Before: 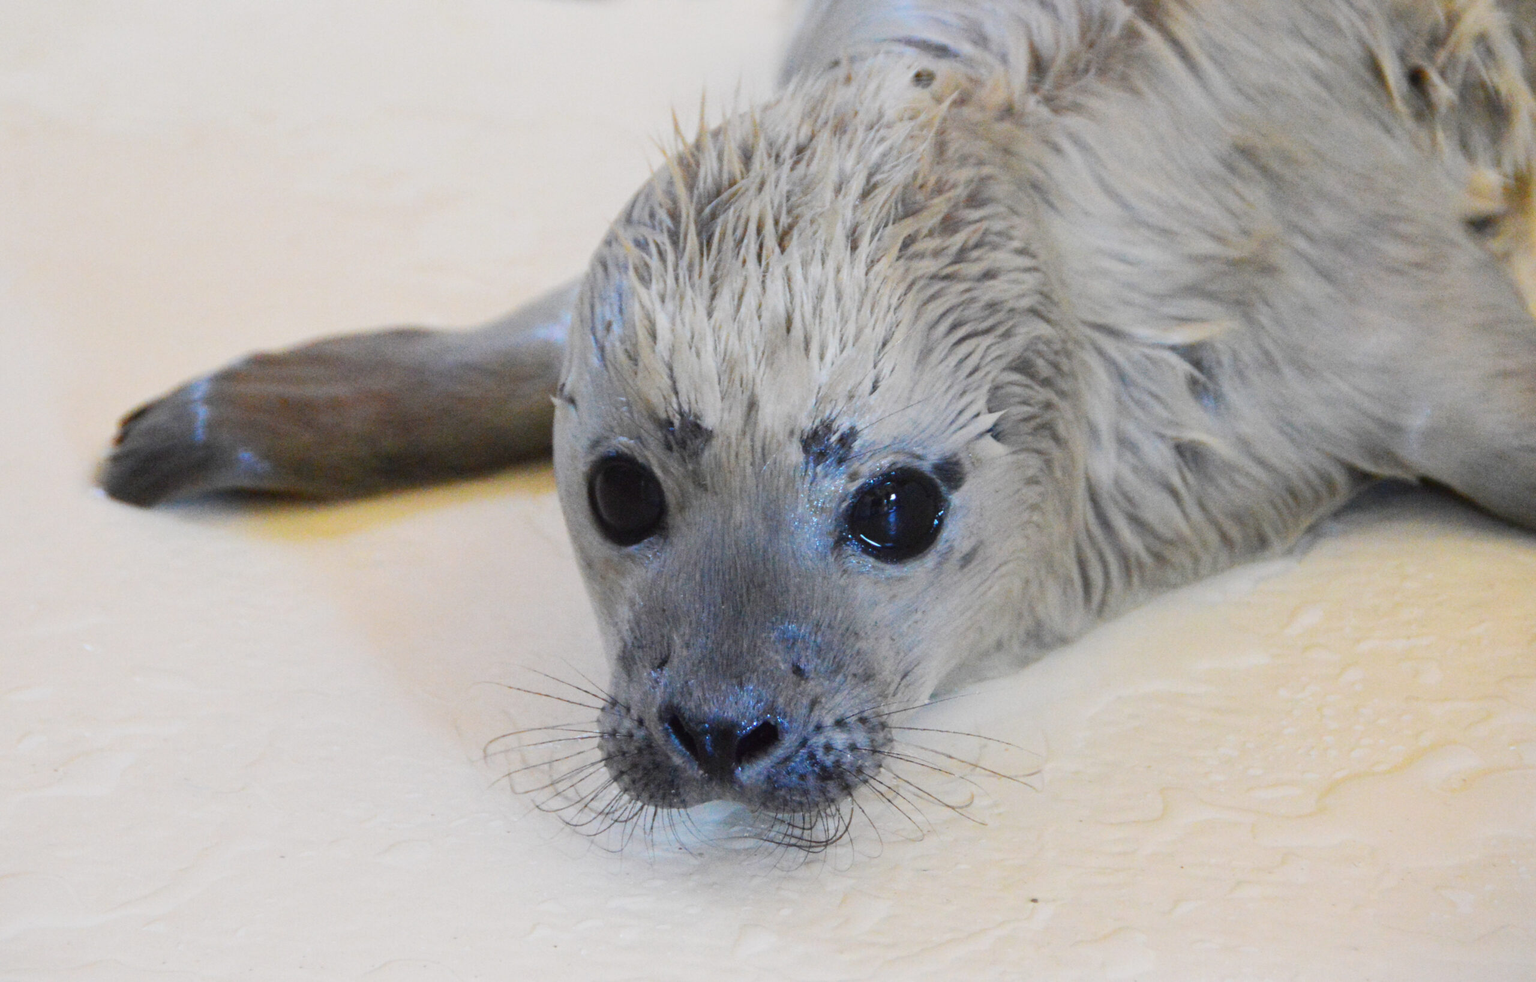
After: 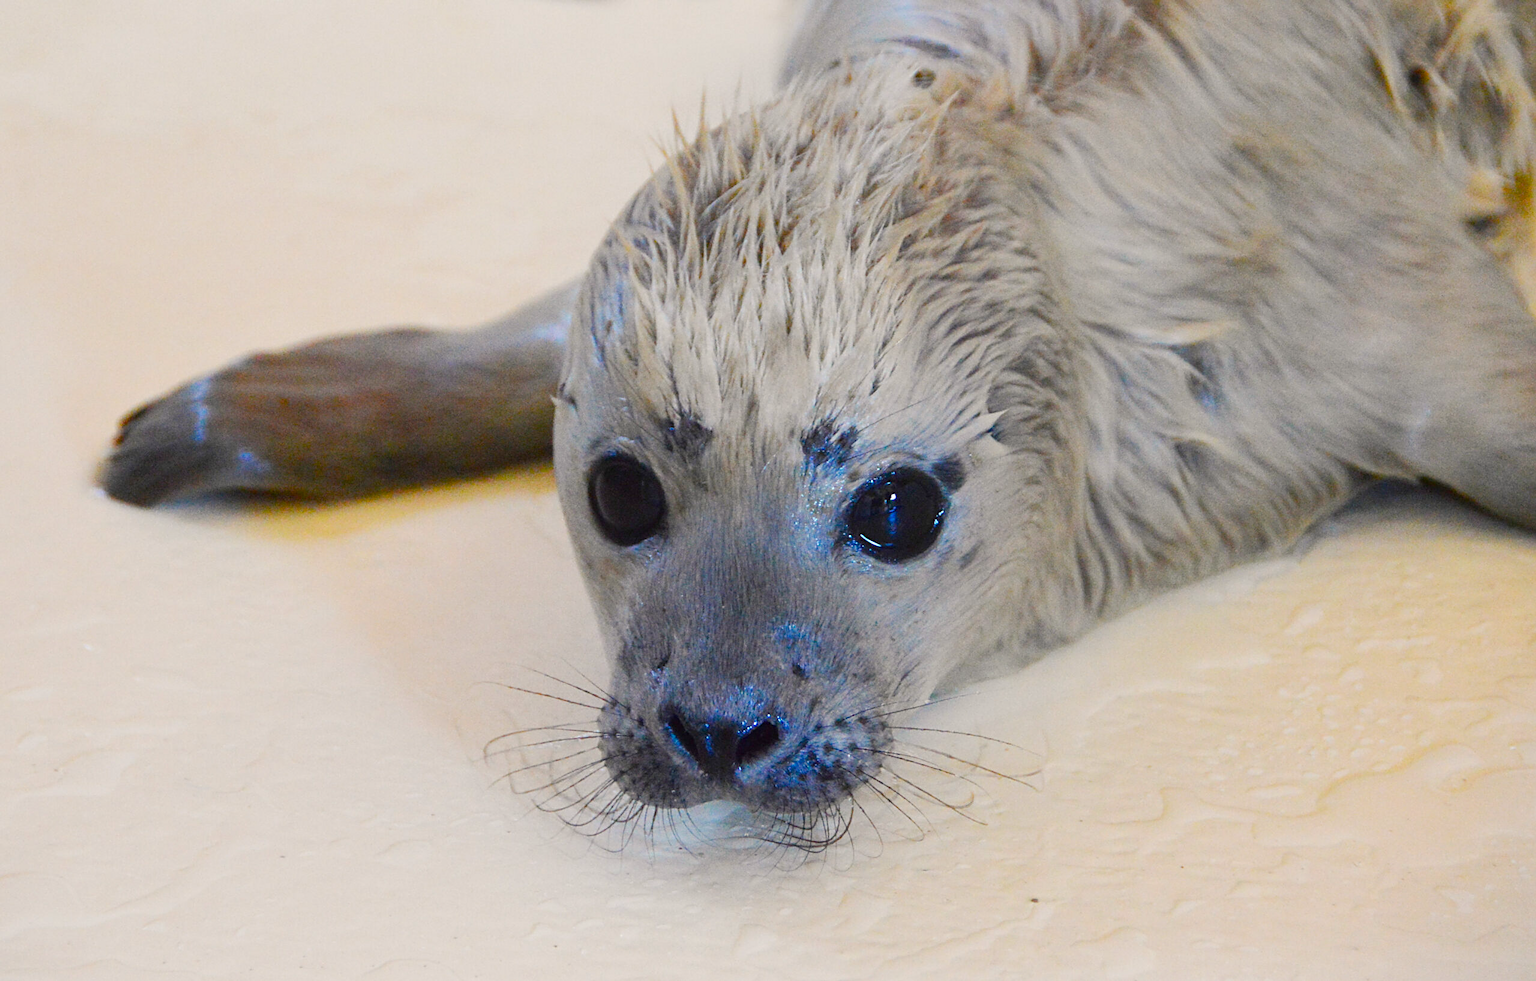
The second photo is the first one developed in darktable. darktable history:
color balance rgb: highlights gain › chroma 2.003%, highlights gain › hue 72.75°, linear chroma grading › global chroma 14.583%, perceptual saturation grading › global saturation 0.351%, perceptual saturation grading › highlights -17.422%, perceptual saturation grading › mid-tones 33.36%, perceptual saturation grading › shadows 50.536%
sharpen: on, module defaults
